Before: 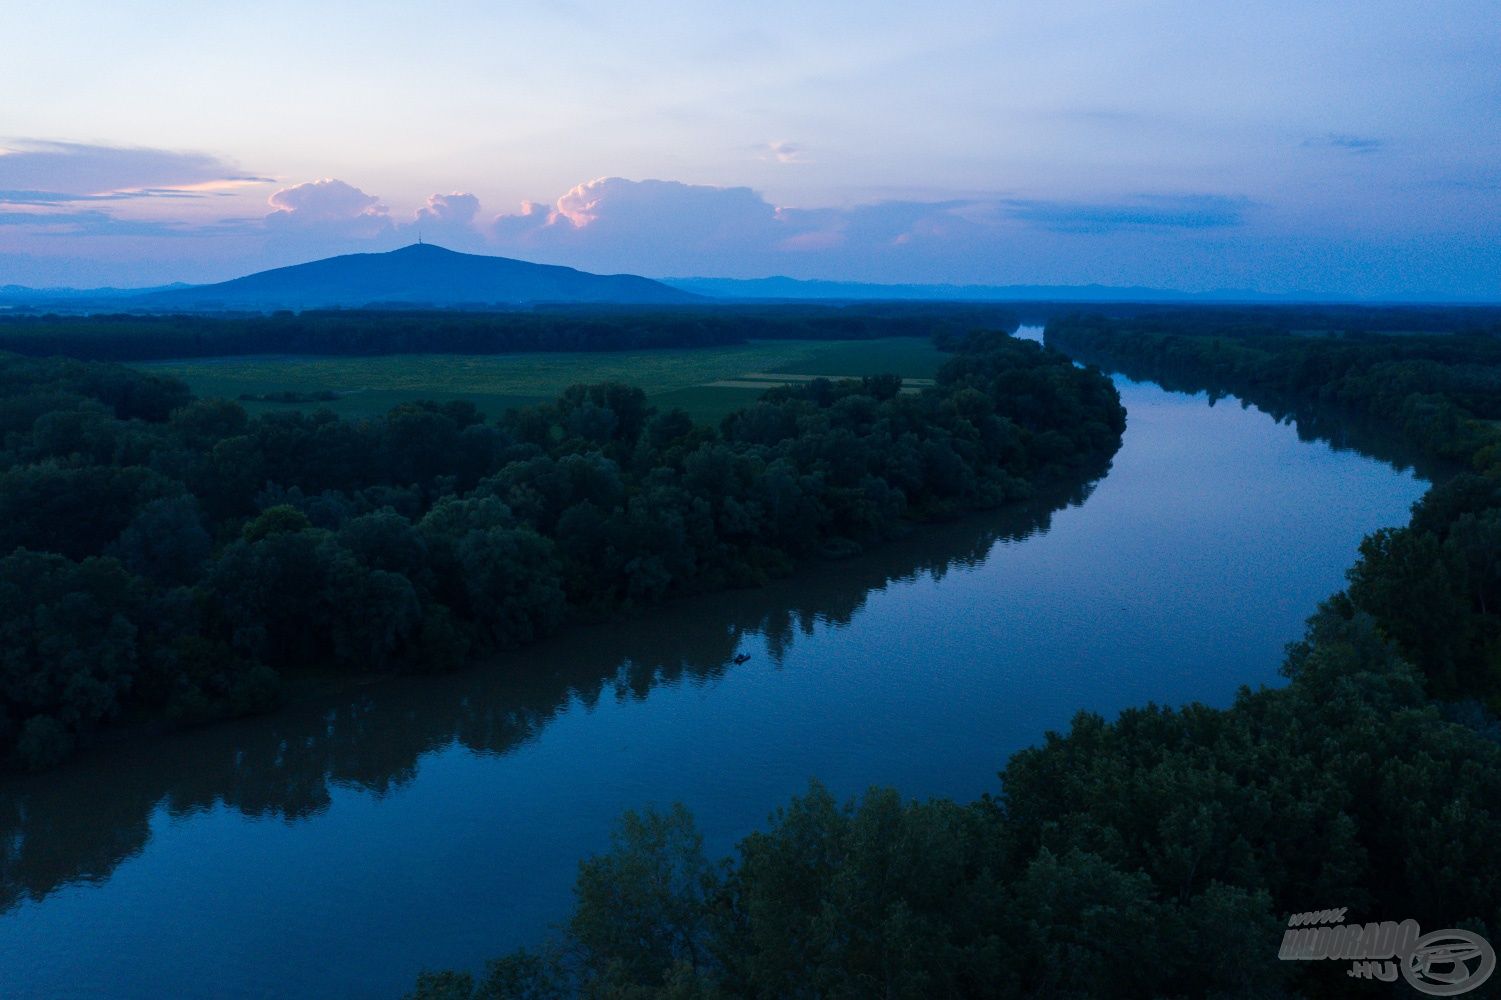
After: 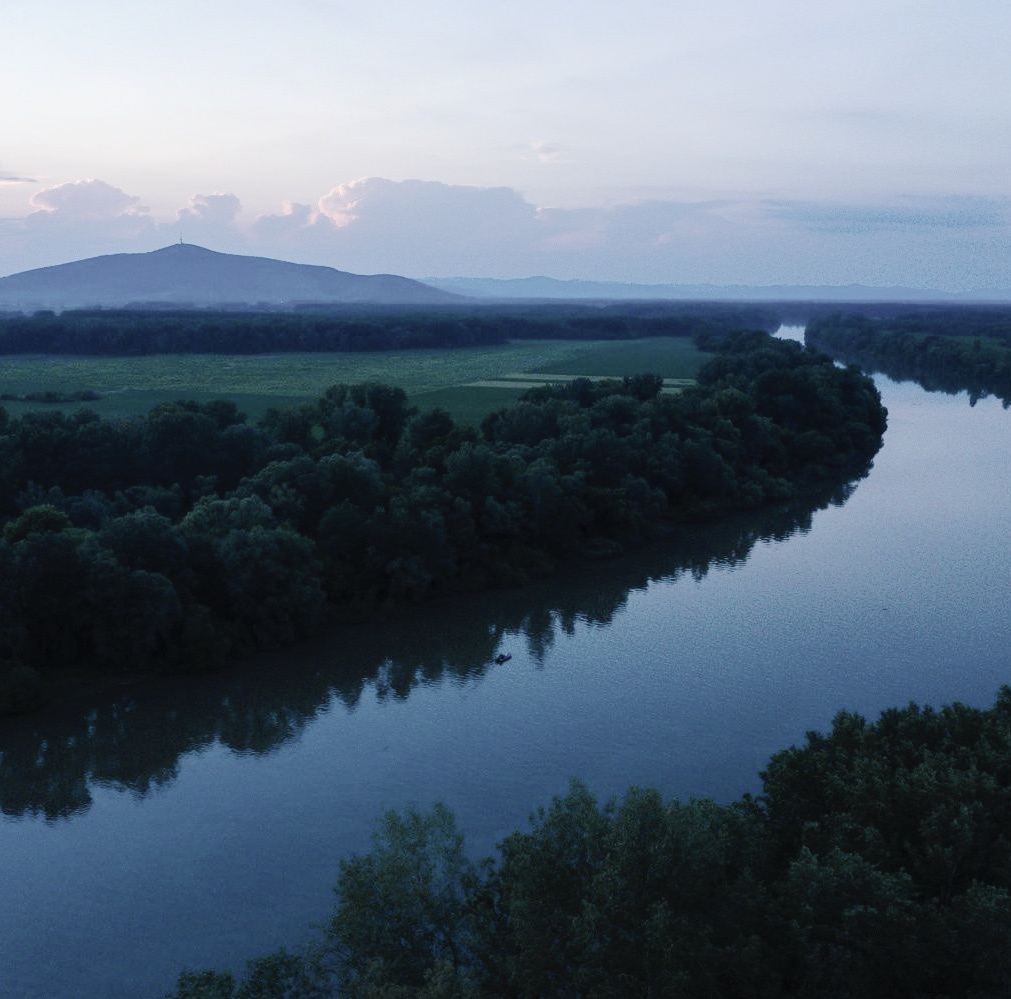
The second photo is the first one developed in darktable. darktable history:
tone curve: curves: ch0 [(0, 0) (0.003, 0.012) (0.011, 0.02) (0.025, 0.032) (0.044, 0.046) (0.069, 0.06) (0.1, 0.09) (0.136, 0.133) (0.177, 0.182) (0.224, 0.247) (0.277, 0.316) (0.335, 0.396) (0.399, 0.48) (0.468, 0.568) (0.543, 0.646) (0.623, 0.717) (0.709, 0.777) (0.801, 0.846) (0.898, 0.912) (1, 1)], preserve colors none
crop and rotate: left 15.955%, right 16.624%
contrast brightness saturation: contrast 0.072, brightness 0.073, saturation 0.176
color correction: highlights b* -0.031, saturation 0.503
